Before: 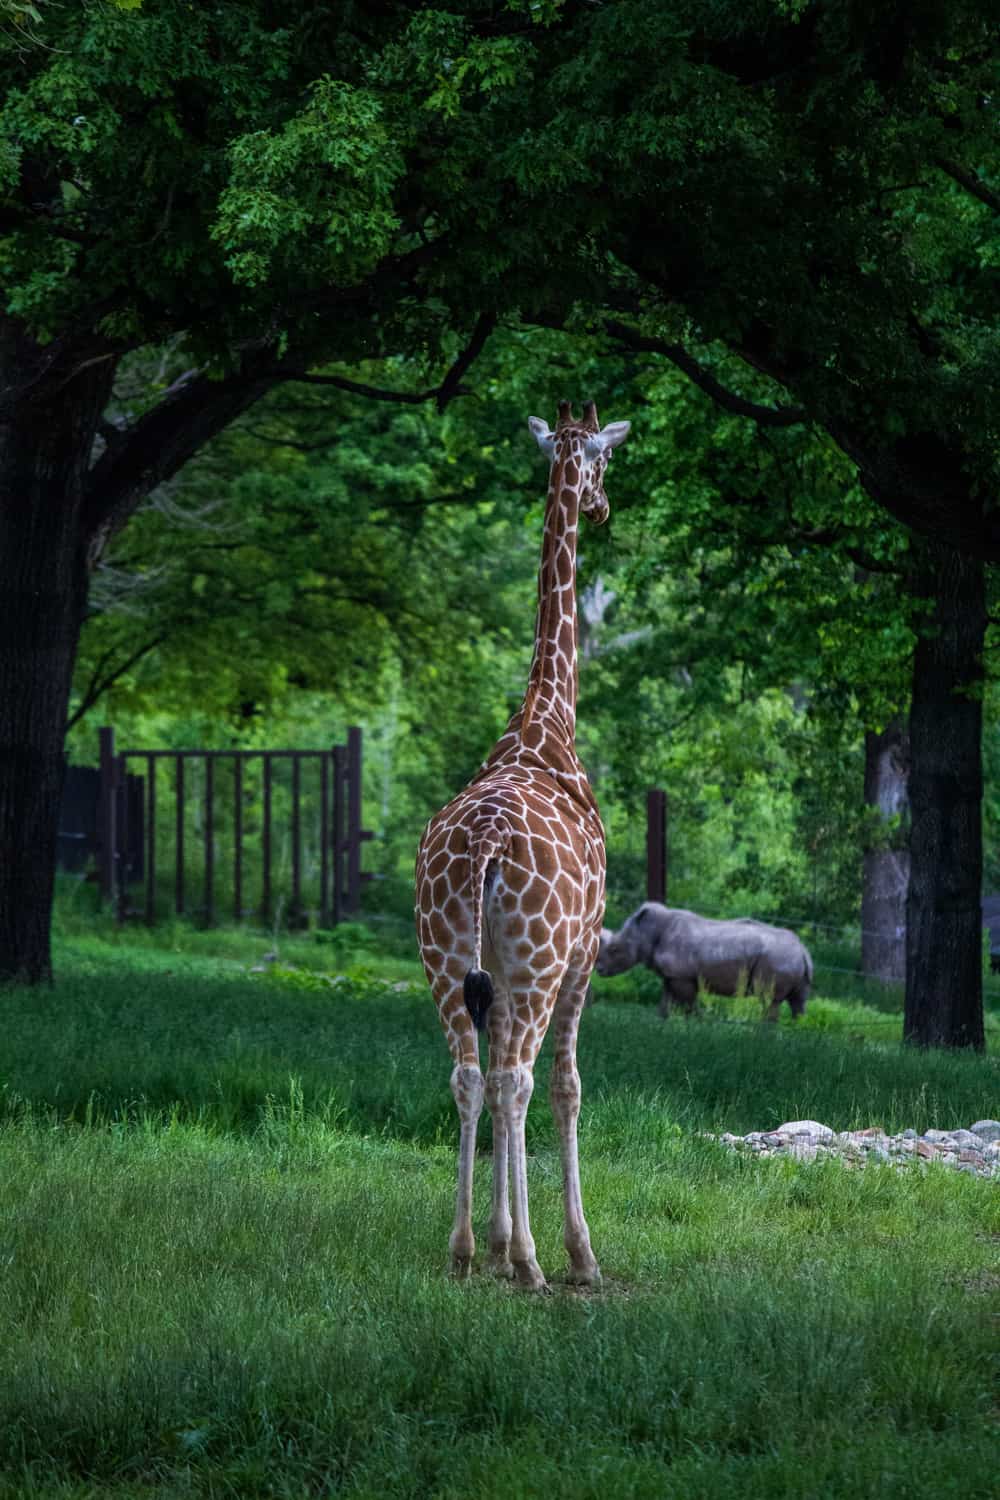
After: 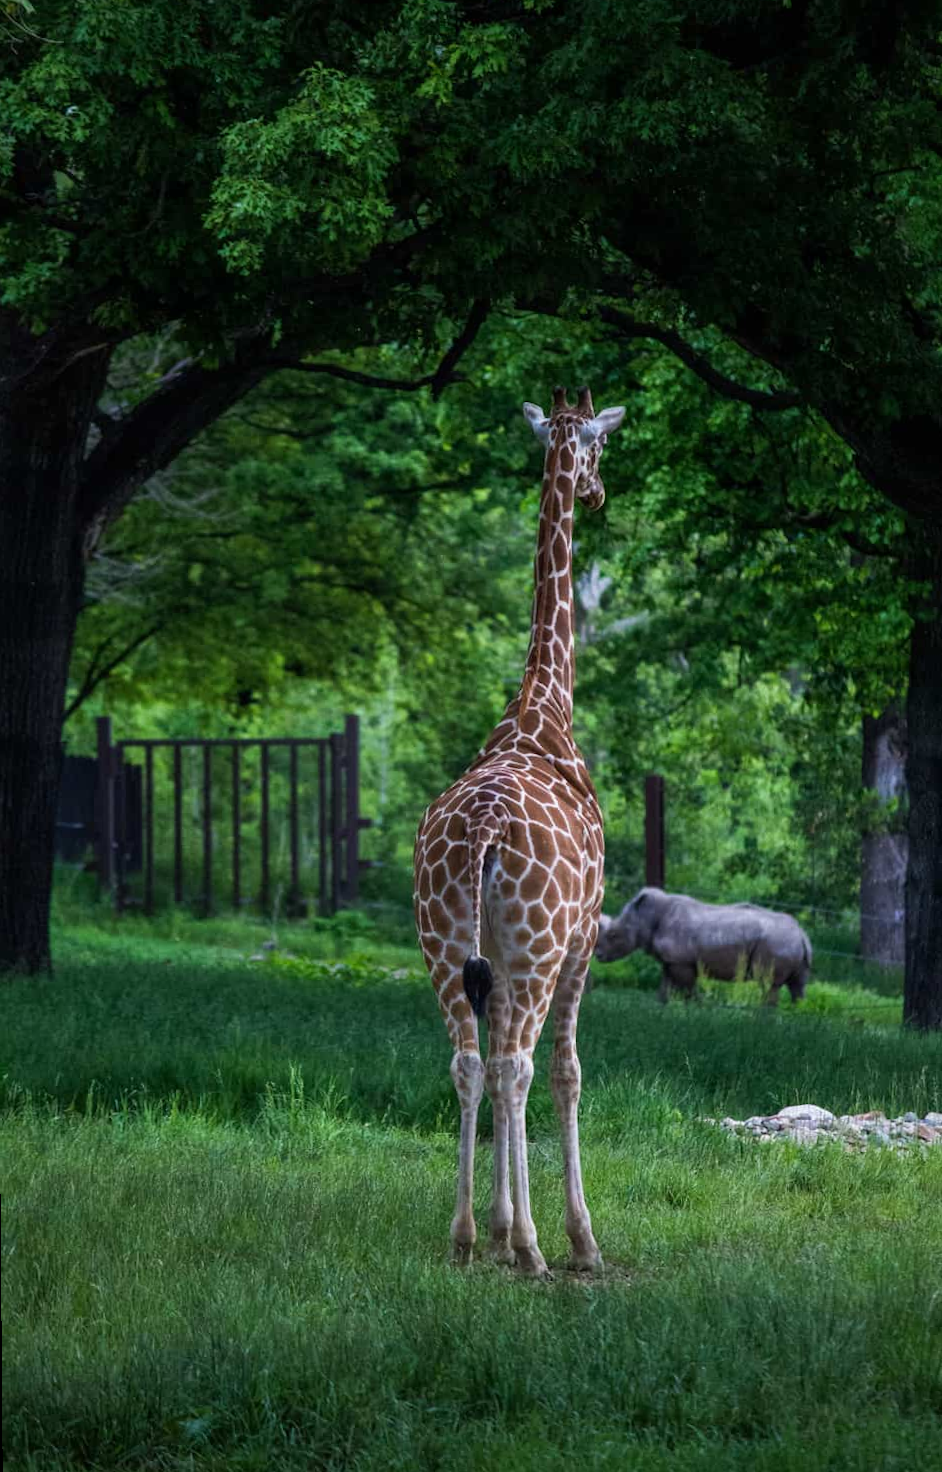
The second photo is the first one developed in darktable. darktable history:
crop and rotate: right 5.167%
rotate and perspective: rotation -0.45°, automatic cropping original format, crop left 0.008, crop right 0.992, crop top 0.012, crop bottom 0.988
